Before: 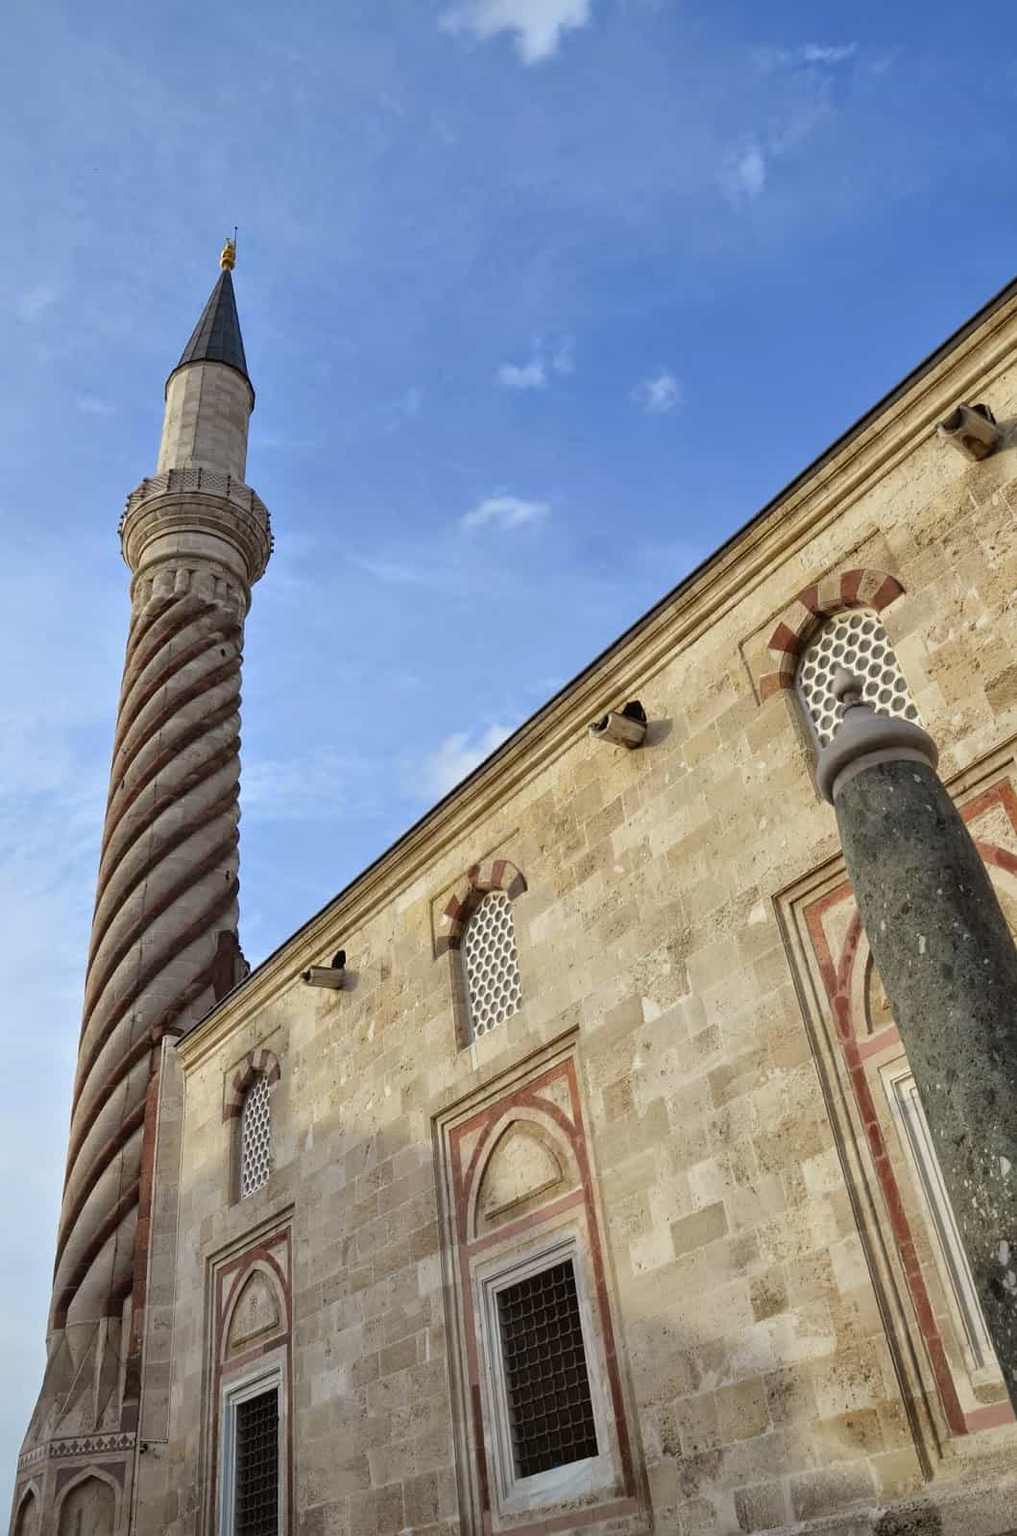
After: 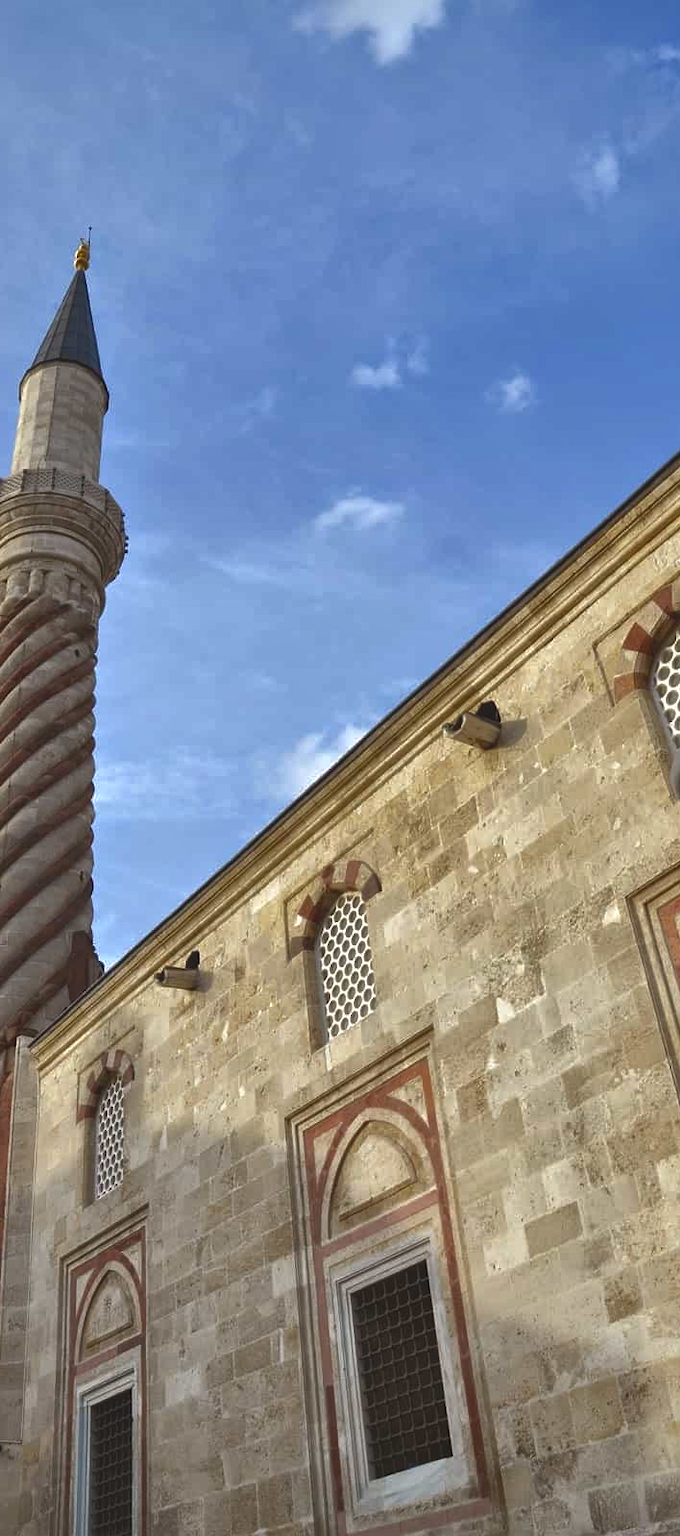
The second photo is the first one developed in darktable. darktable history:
shadows and highlights: shadows 40.2, highlights -60.06
tone curve: curves: ch0 [(0, 0.081) (0.483, 0.453) (0.881, 0.992)], color space Lab, independent channels, preserve colors none
crop and rotate: left 14.444%, right 18.621%
